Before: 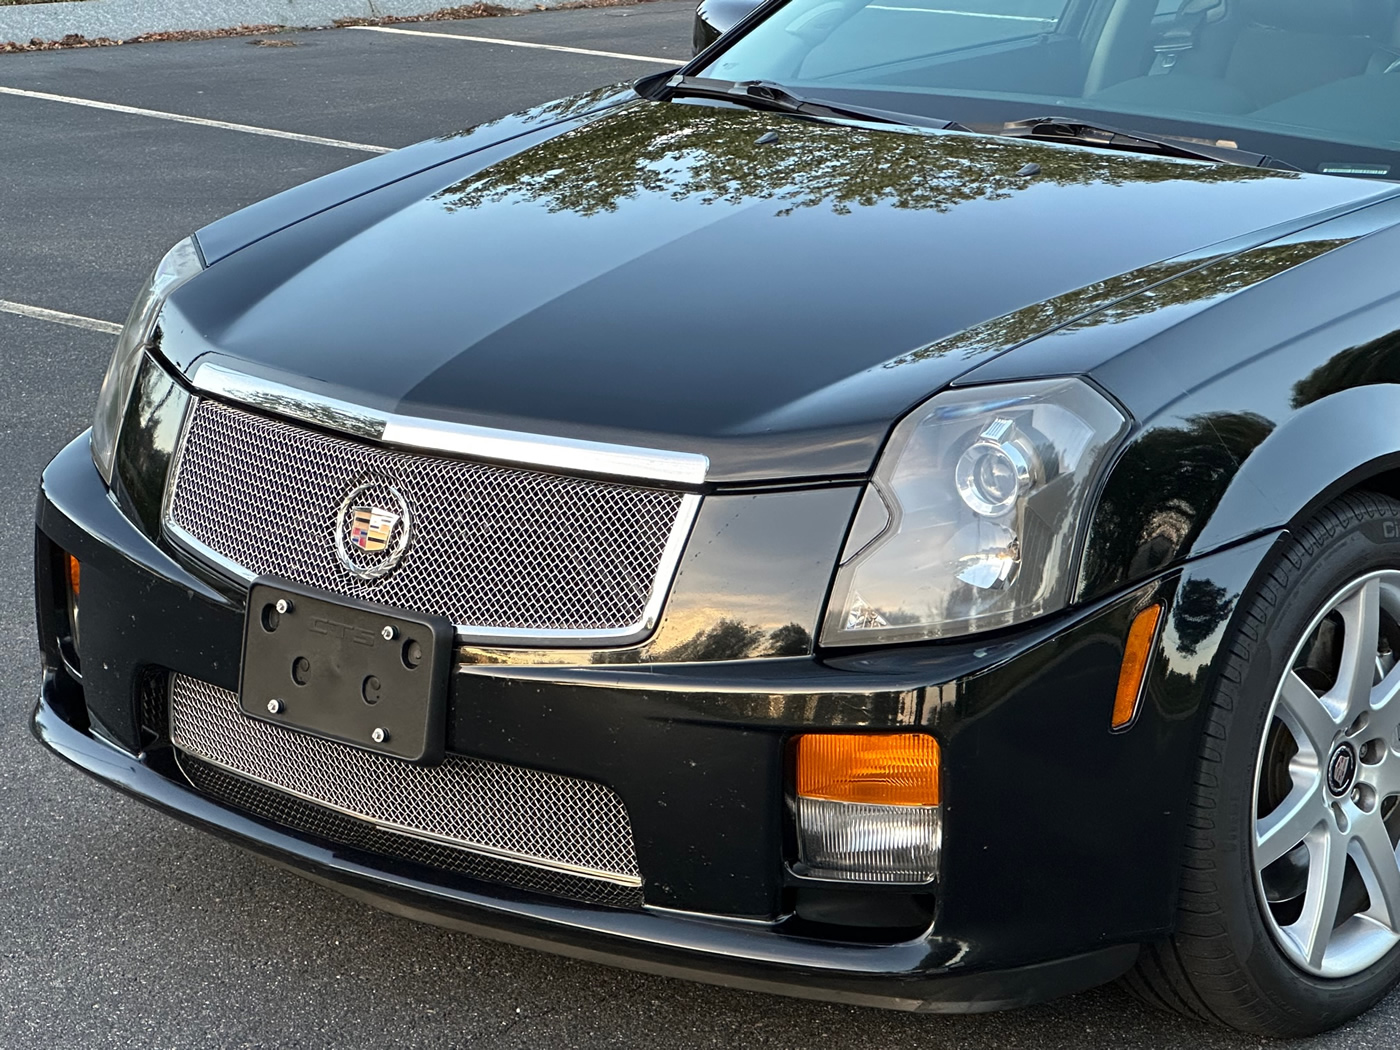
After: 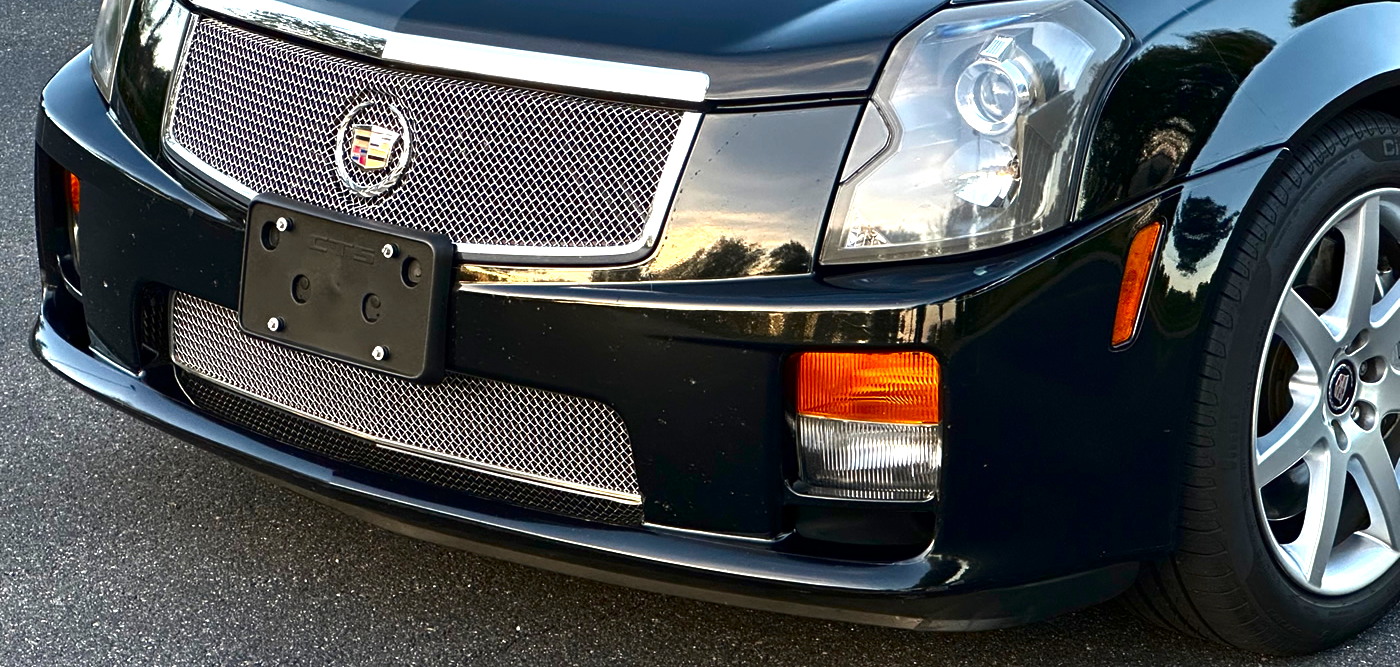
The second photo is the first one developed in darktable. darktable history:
contrast brightness saturation: brightness -0.25, saturation 0.2
crop and rotate: top 36.435%
exposure: black level correction 0, exposure 0.7 EV, compensate exposure bias true, compensate highlight preservation false
